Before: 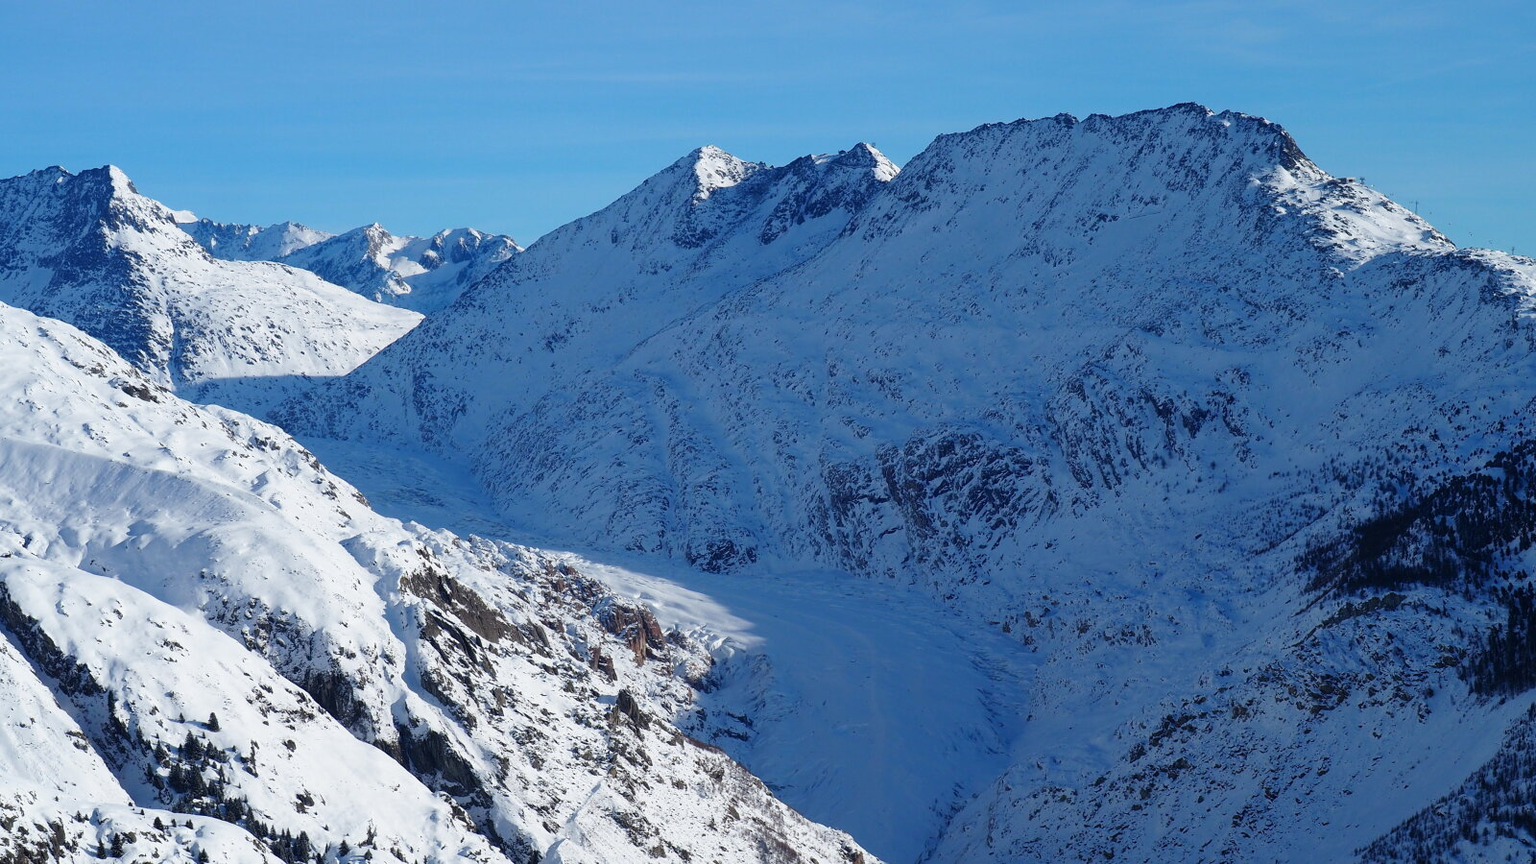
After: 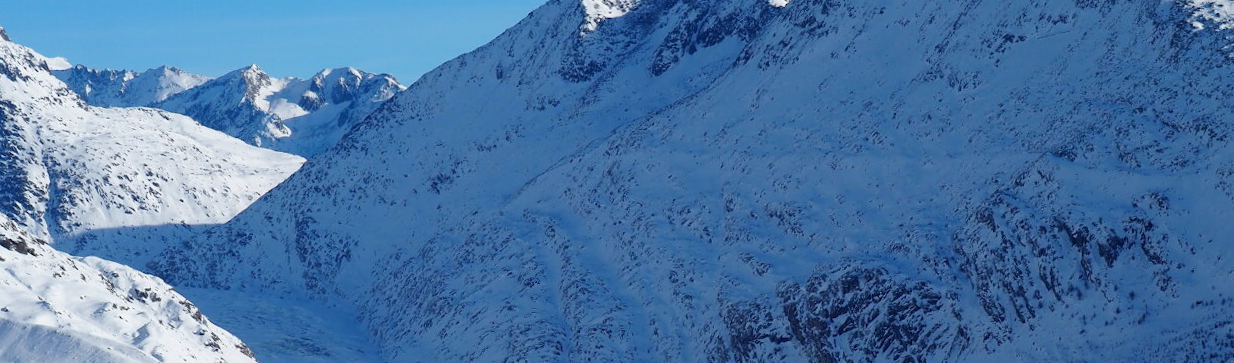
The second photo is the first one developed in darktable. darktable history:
crop: left 7.036%, top 18.398%, right 14.379%, bottom 40.043%
rotate and perspective: rotation -1.32°, lens shift (horizontal) -0.031, crop left 0.015, crop right 0.985, crop top 0.047, crop bottom 0.982
